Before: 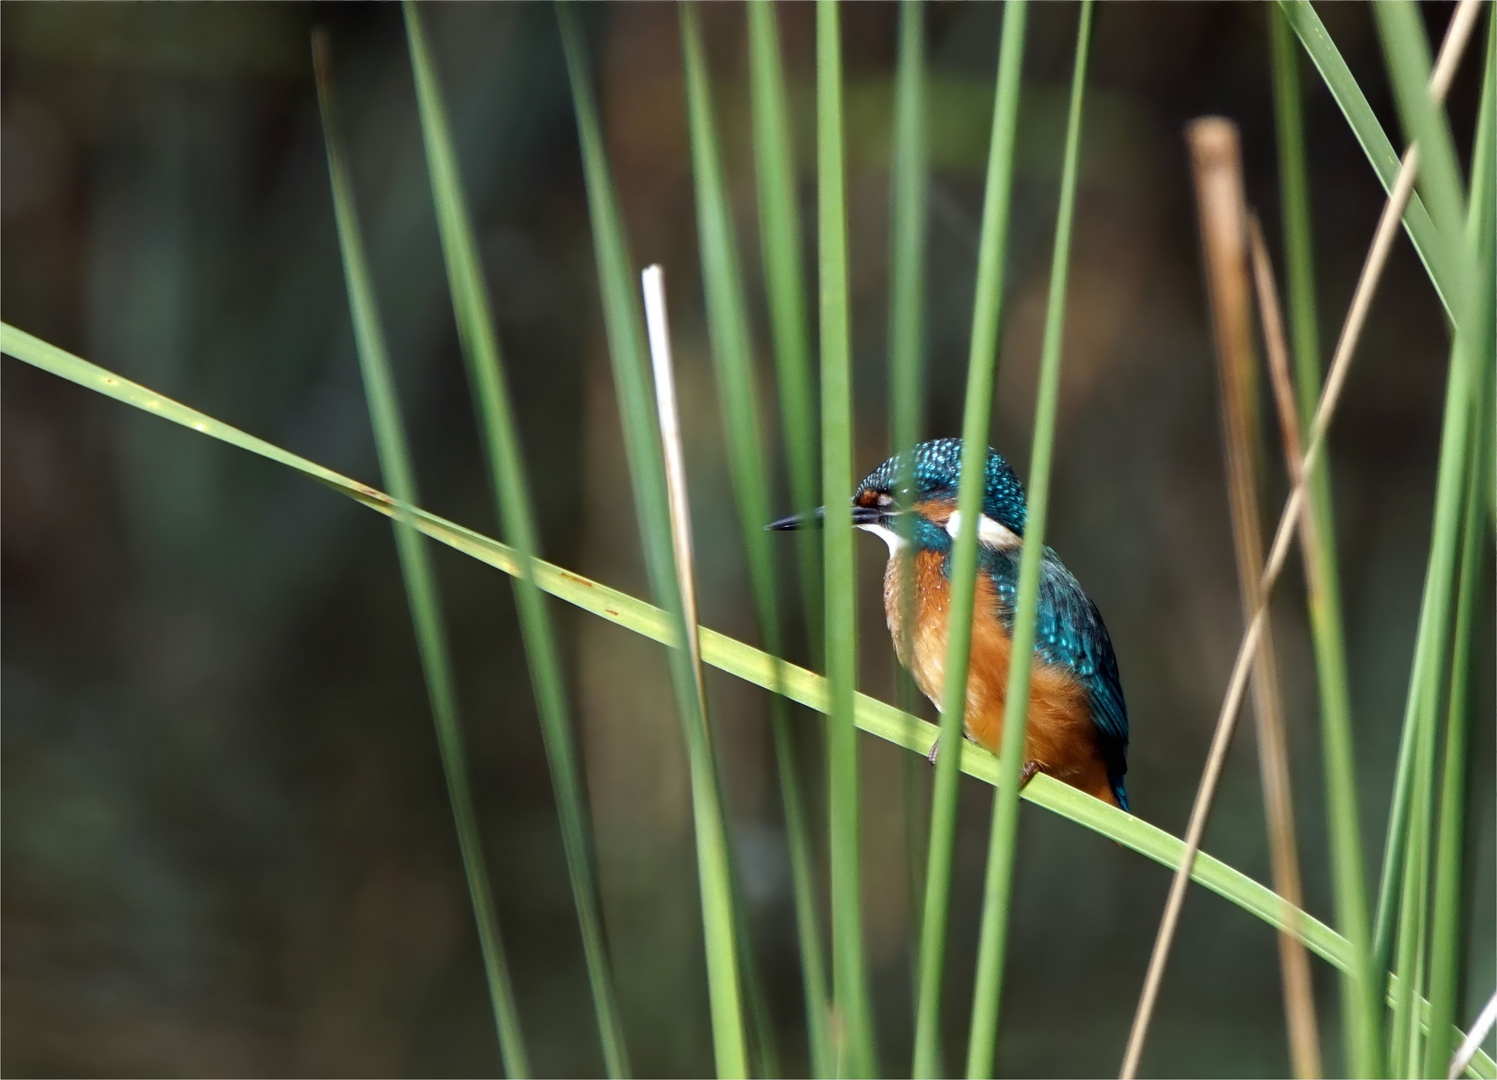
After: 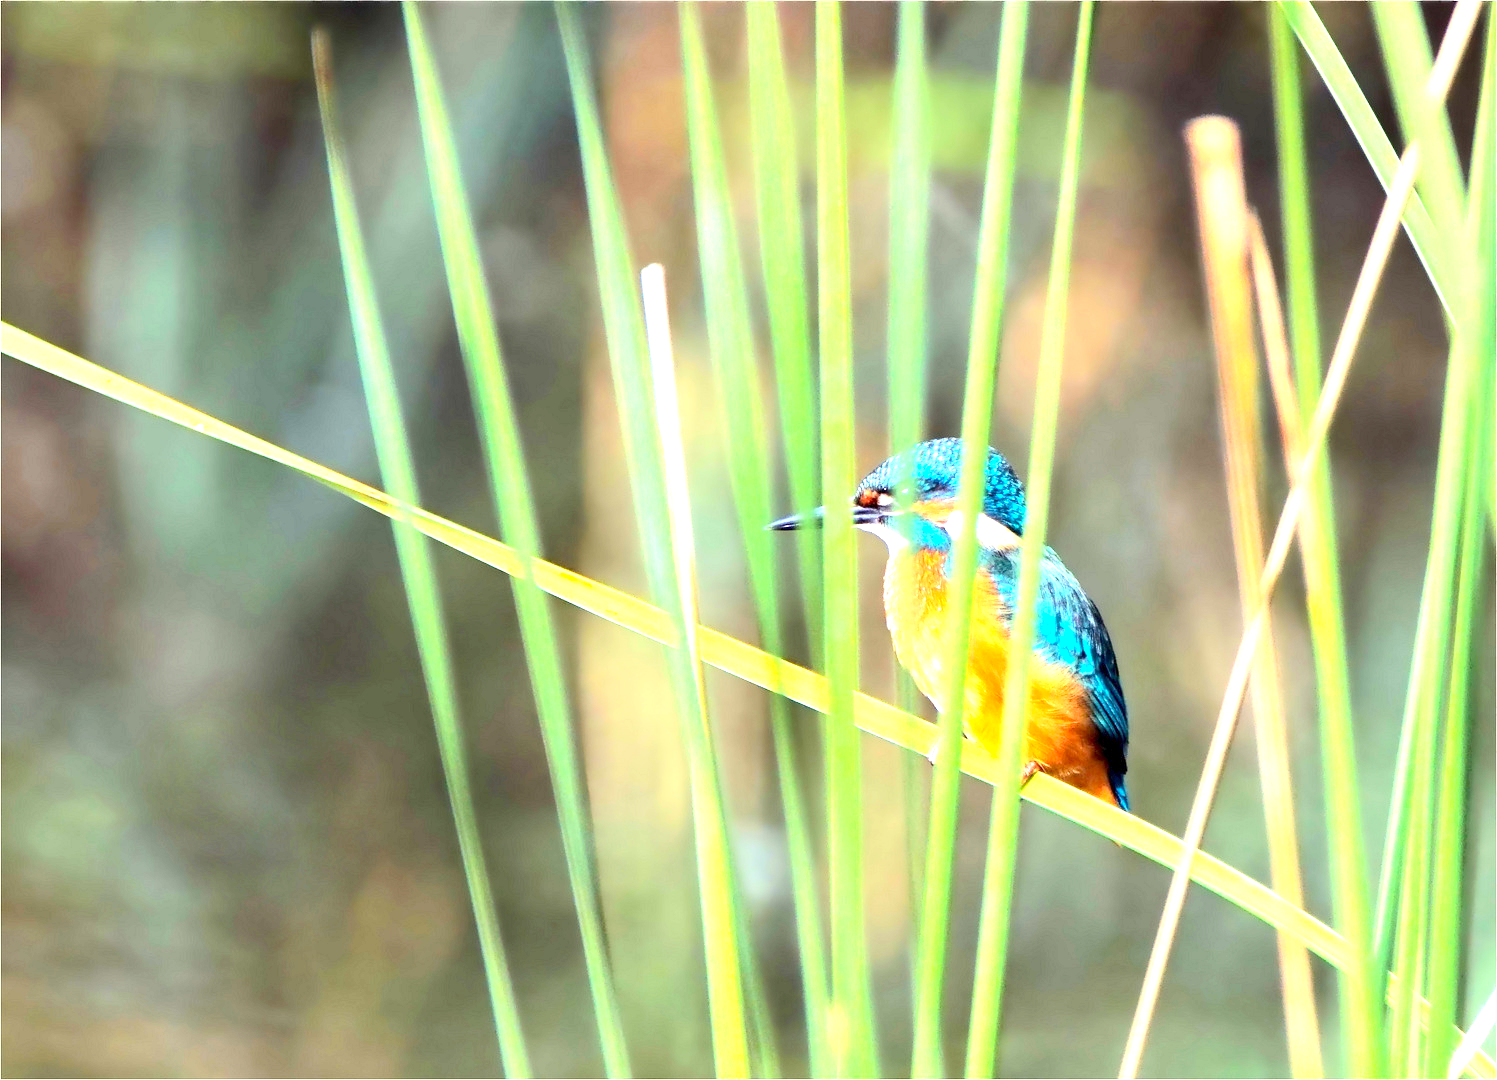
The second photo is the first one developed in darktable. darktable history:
contrast brightness saturation: contrast 0.205, brightness 0.164, saturation 0.221
tone equalizer: smoothing diameter 2.06%, edges refinement/feathering 19.45, mask exposure compensation -1.57 EV, filter diffusion 5
exposure: black level correction 0.001, exposure 2.528 EV, compensate exposure bias true, compensate highlight preservation false
